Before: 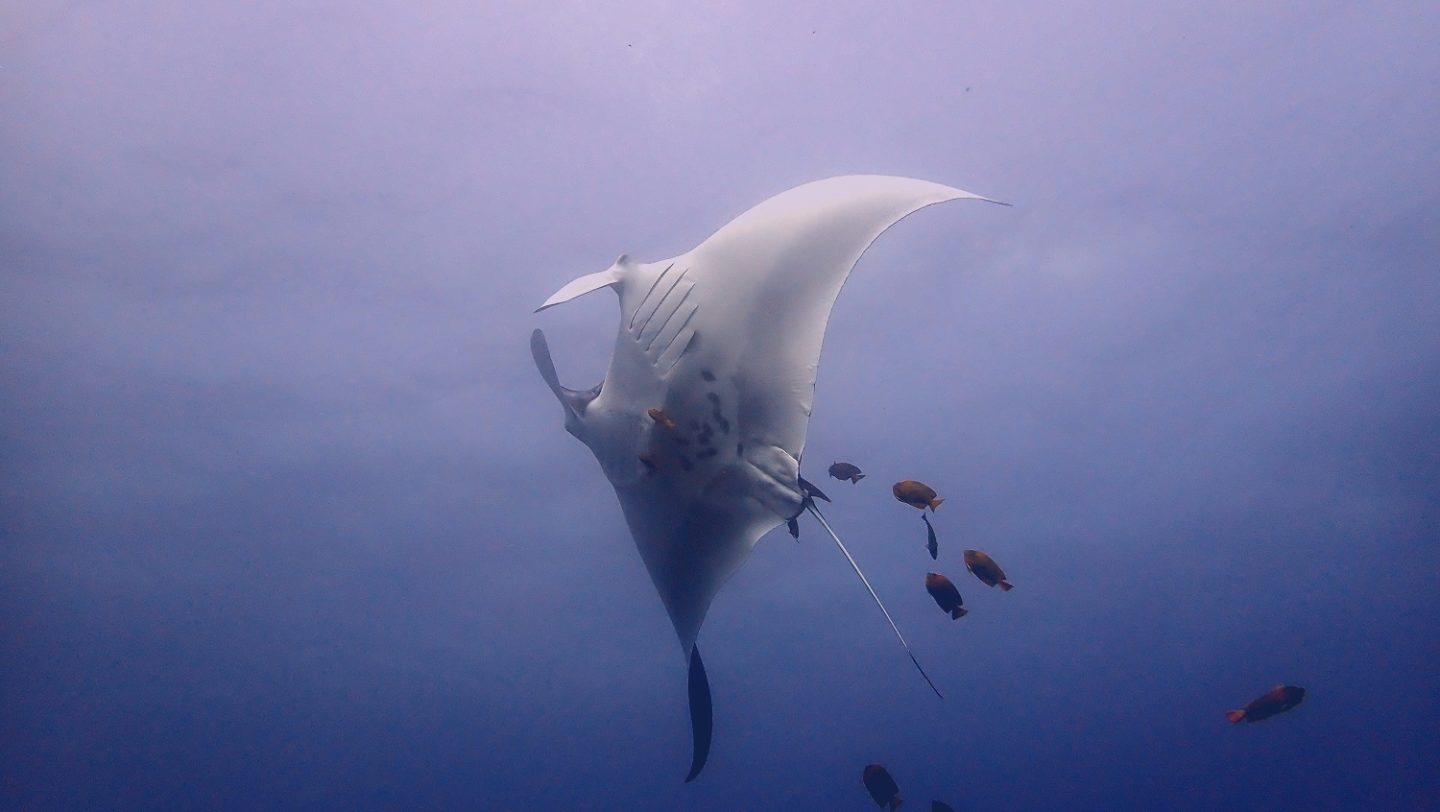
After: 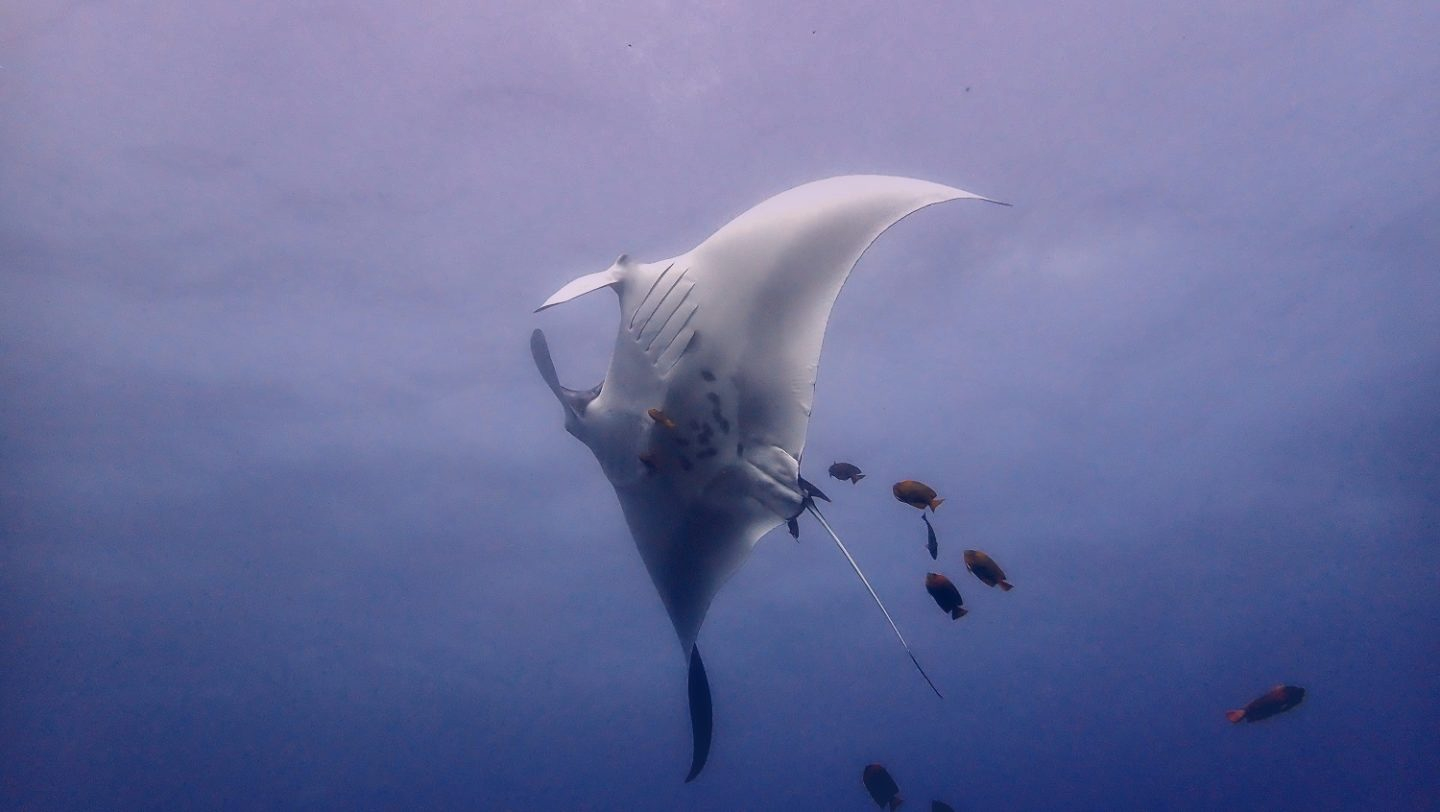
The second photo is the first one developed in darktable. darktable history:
shadows and highlights: shadows 30.63, highlights -63.22, shadows color adjustment 98%, highlights color adjustment 58.61%, soften with gaussian
contrast equalizer: y [[0.514, 0.573, 0.581, 0.508, 0.5, 0.5], [0.5 ×6], [0.5 ×6], [0 ×6], [0 ×6]], mix 0.79
